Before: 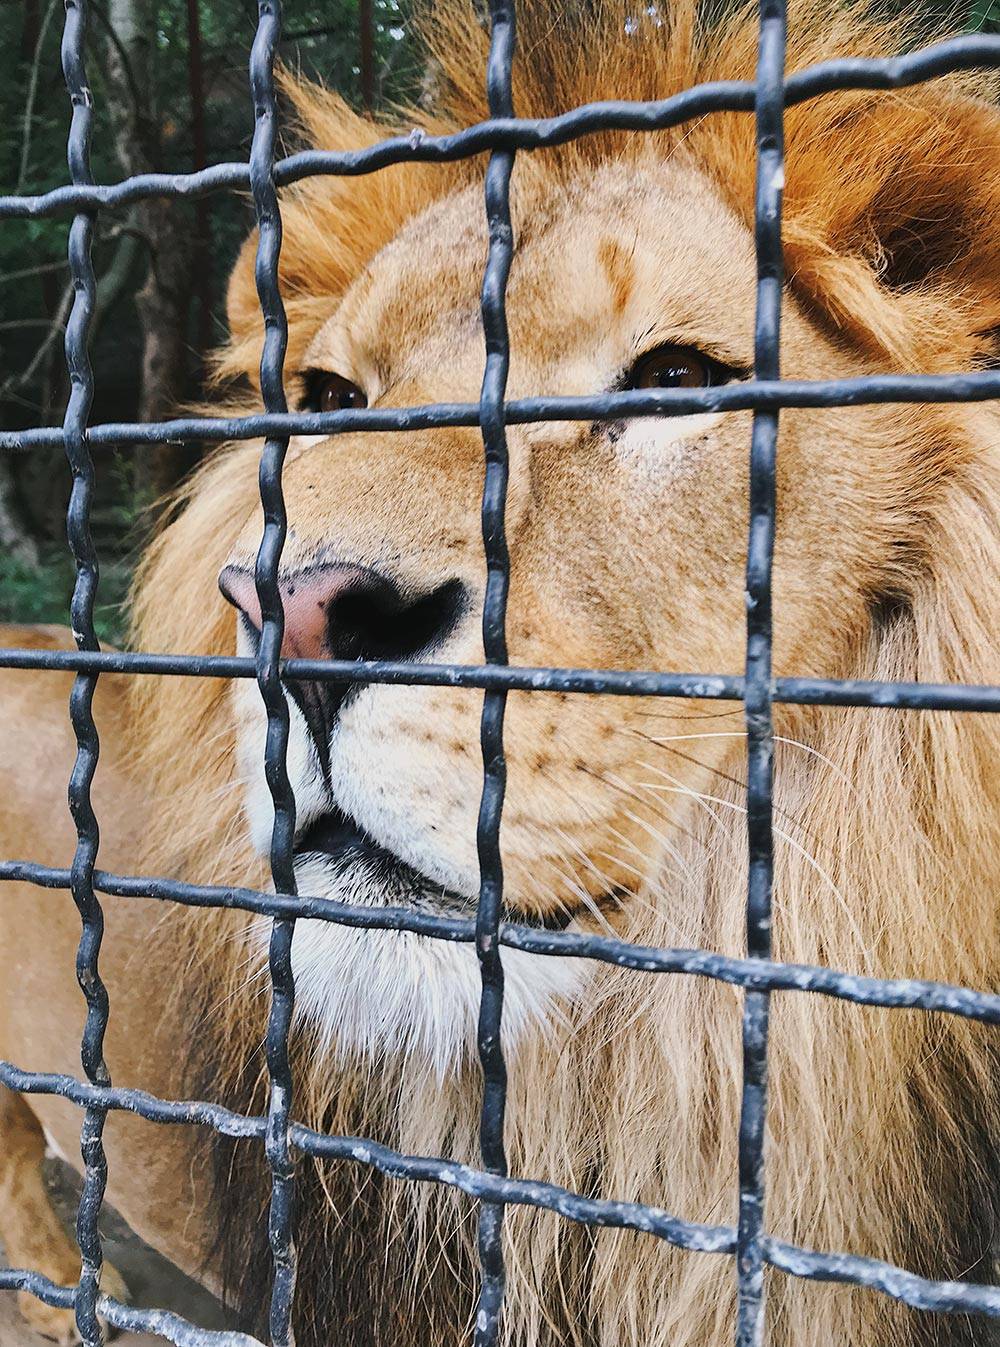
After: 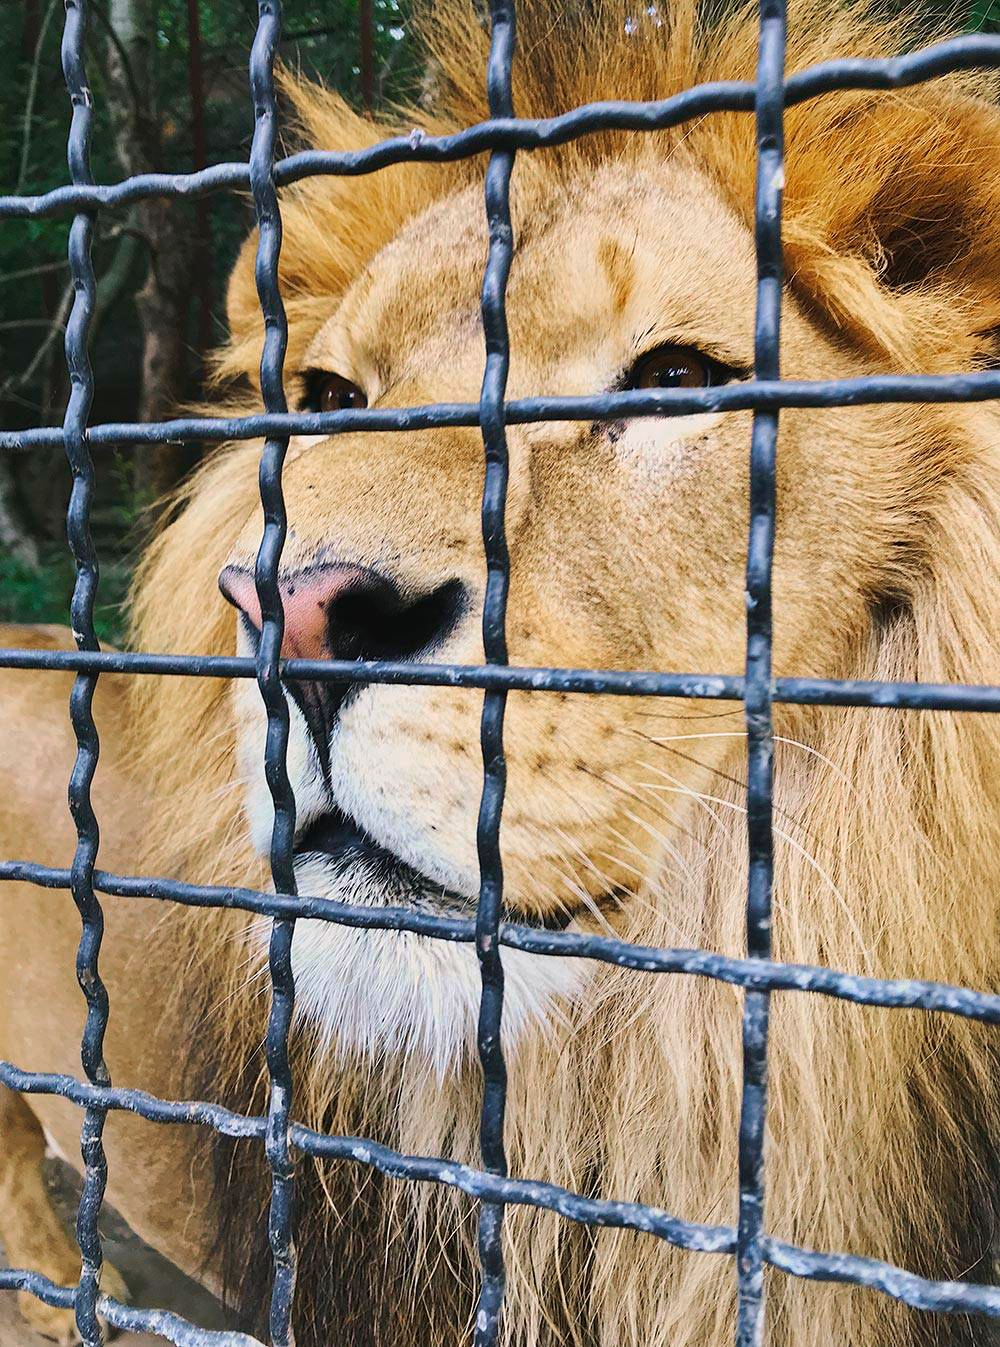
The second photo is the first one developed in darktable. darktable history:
levels: mode automatic
velvia: on, module defaults
color correction: highlights a* 0.816, highlights b* 2.78, saturation 1.1
color zones: curves: ch0 [(0, 0.558) (0.143, 0.548) (0.286, 0.447) (0.429, 0.259) (0.571, 0.5) (0.714, 0.5) (0.857, 0.593) (1, 0.558)]; ch1 [(0, 0.543) (0.01, 0.544) (0.12, 0.492) (0.248, 0.458) (0.5, 0.534) (0.748, 0.5) (0.99, 0.469) (1, 0.543)]; ch2 [(0, 0.507) (0.143, 0.522) (0.286, 0.505) (0.429, 0.5) (0.571, 0.5) (0.714, 0.5) (0.857, 0.5) (1, 0.507)]
